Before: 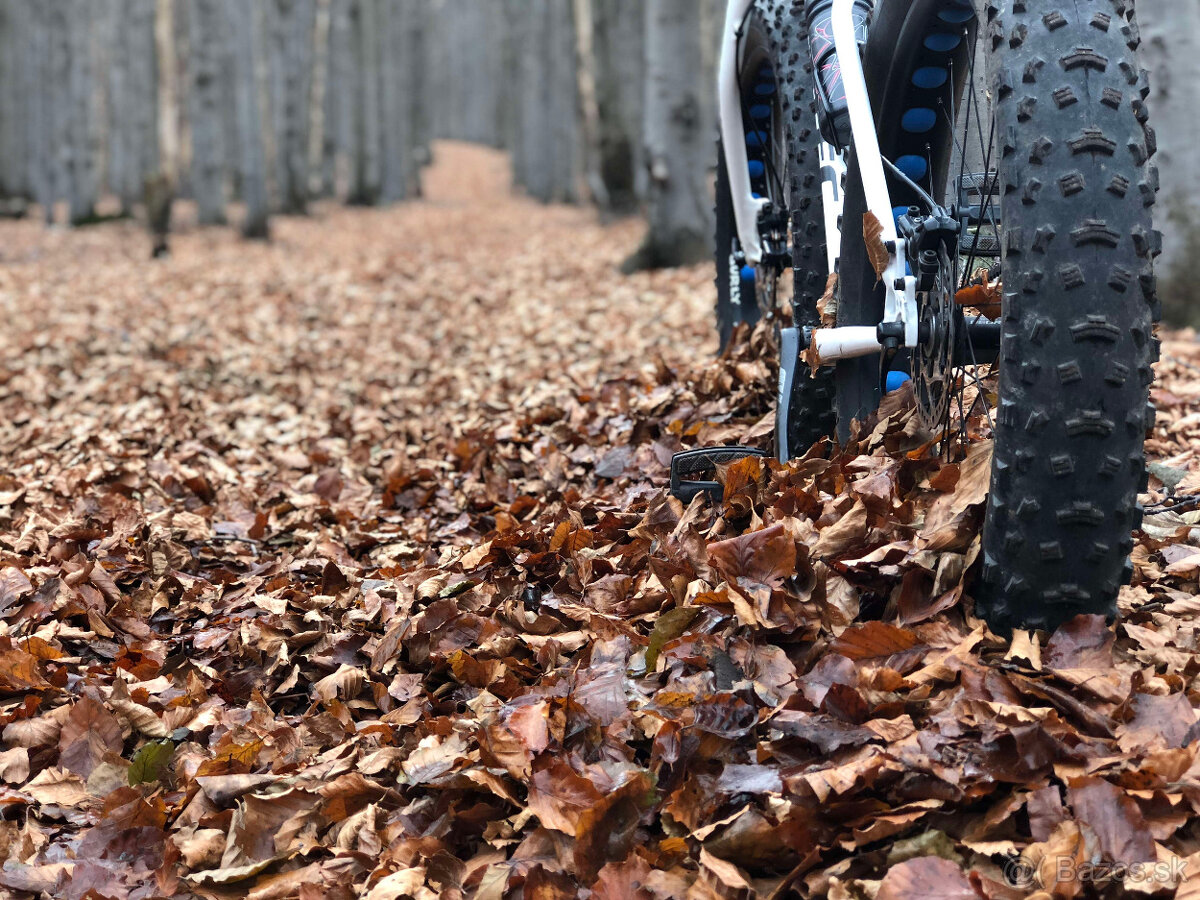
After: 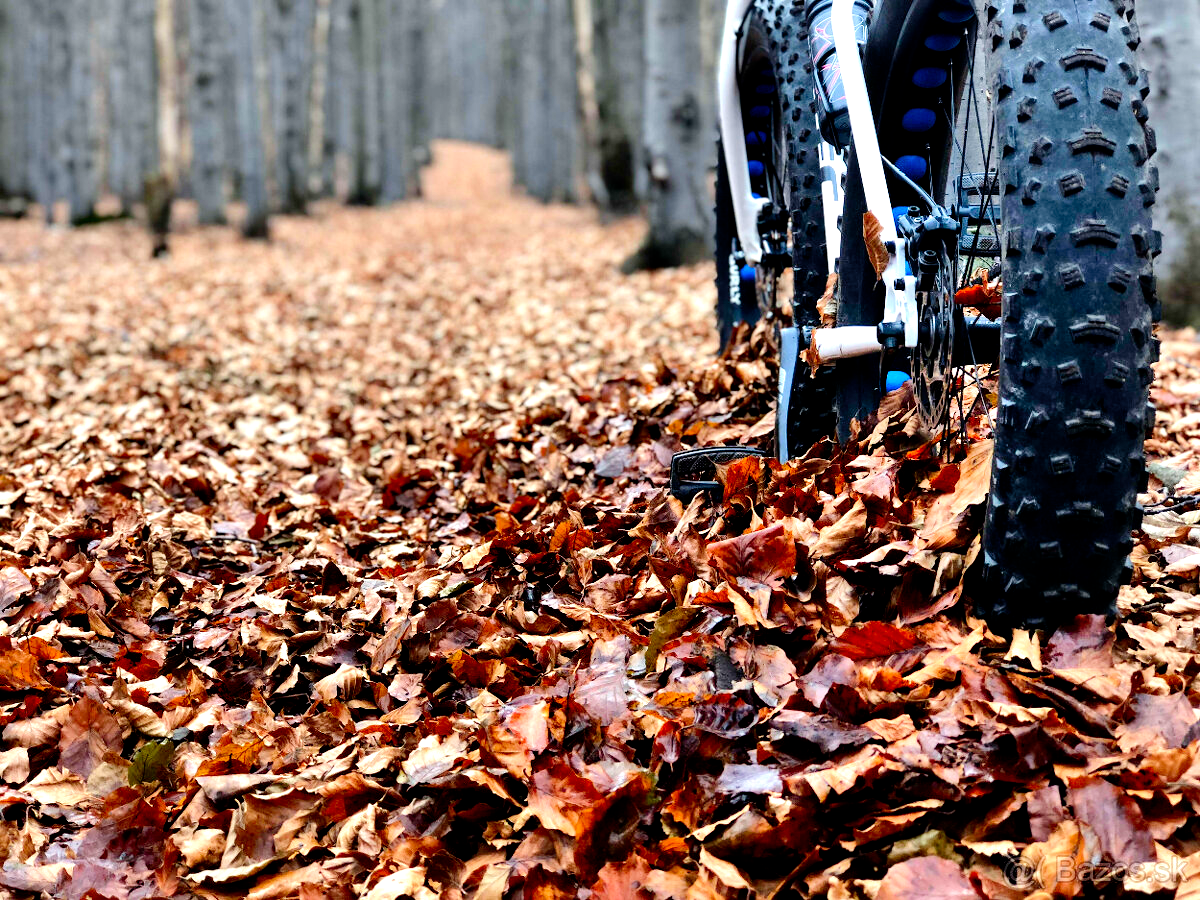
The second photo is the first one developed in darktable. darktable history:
contrast brightness saturation: brightness -0.02, saturation 0.35
filmic rgb: black relative exposure -6.3 EV, white relative exposure 2.8 EV, threshold 3 EV, target black luminance 0%, hardness 4.6, latitude 67.35%, contrast 1.292, shadows ↔ highlights balance -3.5%, preserve chrominance no, color science v4 (2020), contrast in shadows soft, enable highlight reconstruction true
shadows and highlights: radius 110.86, shadows 51.09, white point adjustment 9.16, highlights -4.17, highlights color adjustment 32.2%, soften with gaussian
